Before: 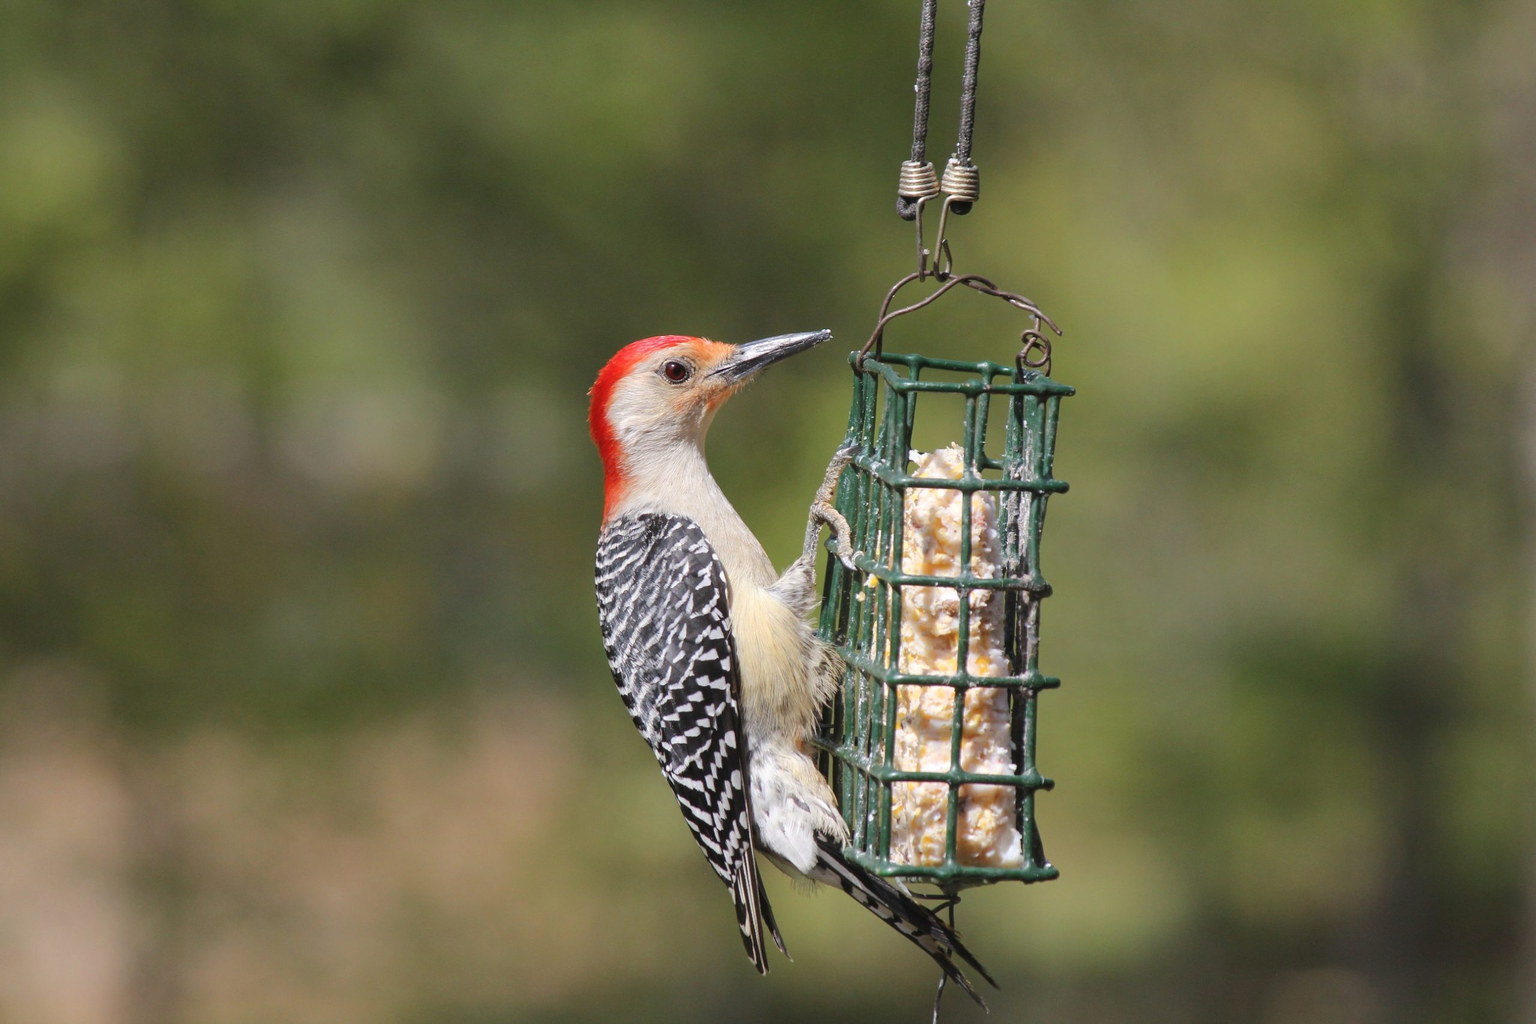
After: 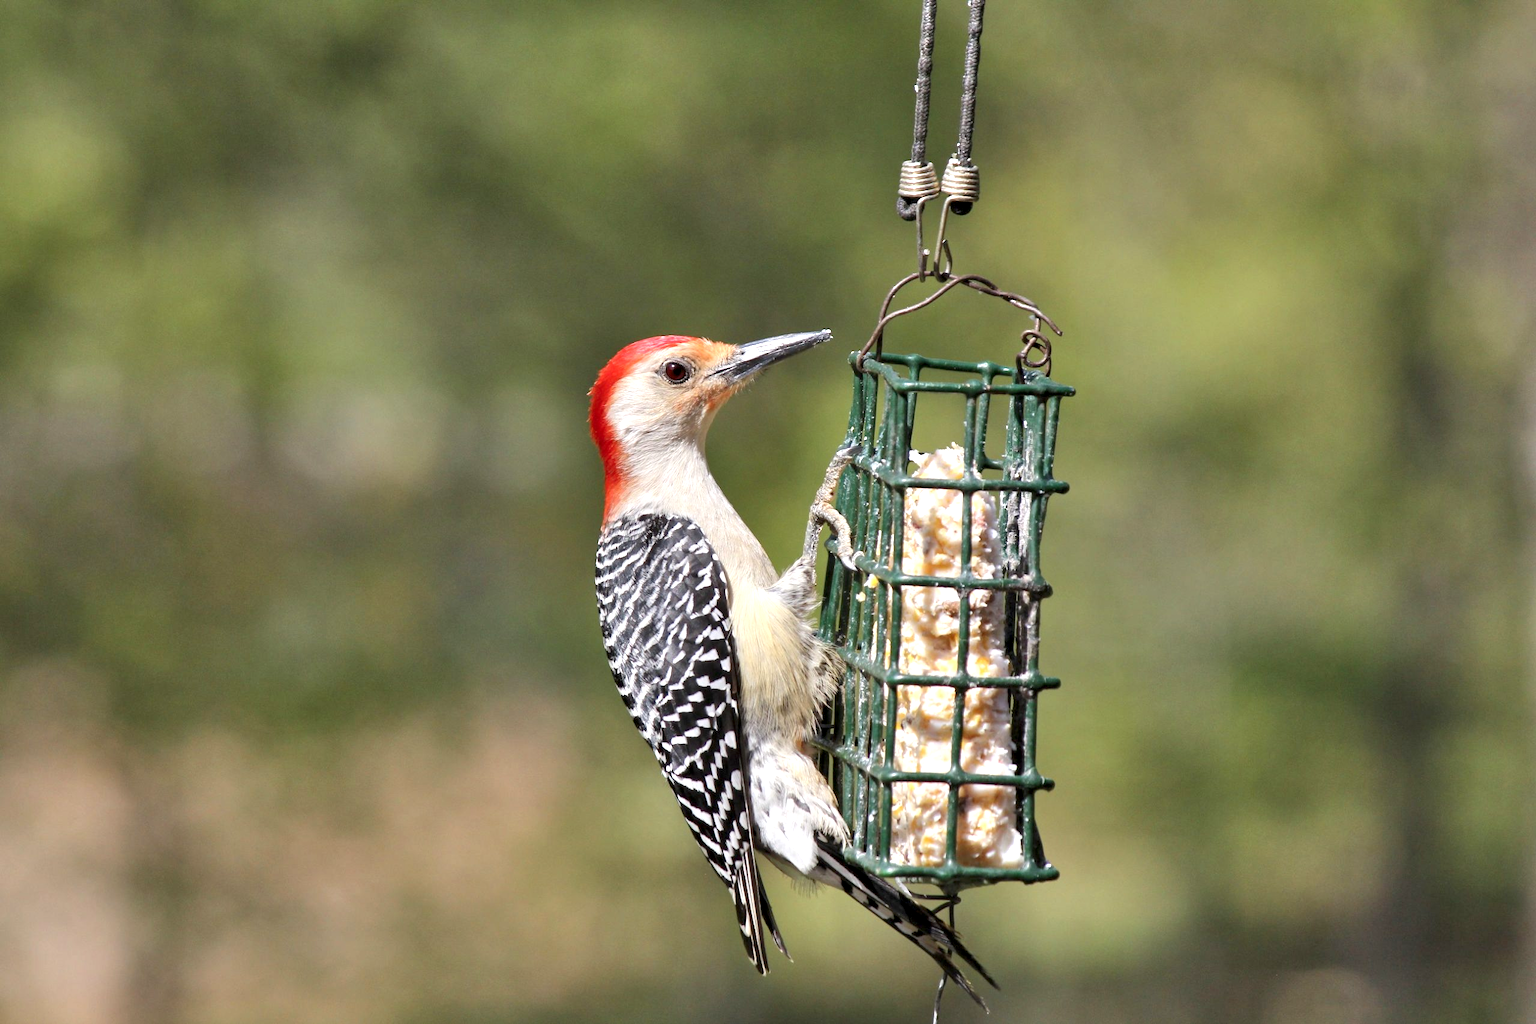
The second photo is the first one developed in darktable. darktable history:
tone equalizer: -8 EV 1 EV, -7 EV 1 EV, -6 EV 1 EV, -5 EV 1 EV, -4 EV 1 EV, -3 EV 0.75 EV, -2 EV 0.5 EV, -1 EV 0.25 EV
contrast equalizer: y [[0.545, 0.572, 0.59, 0.59, 0.571, 0.545], [0.5 ×6], [0.5 ×6], [0 ×6], [0 ×6]]
